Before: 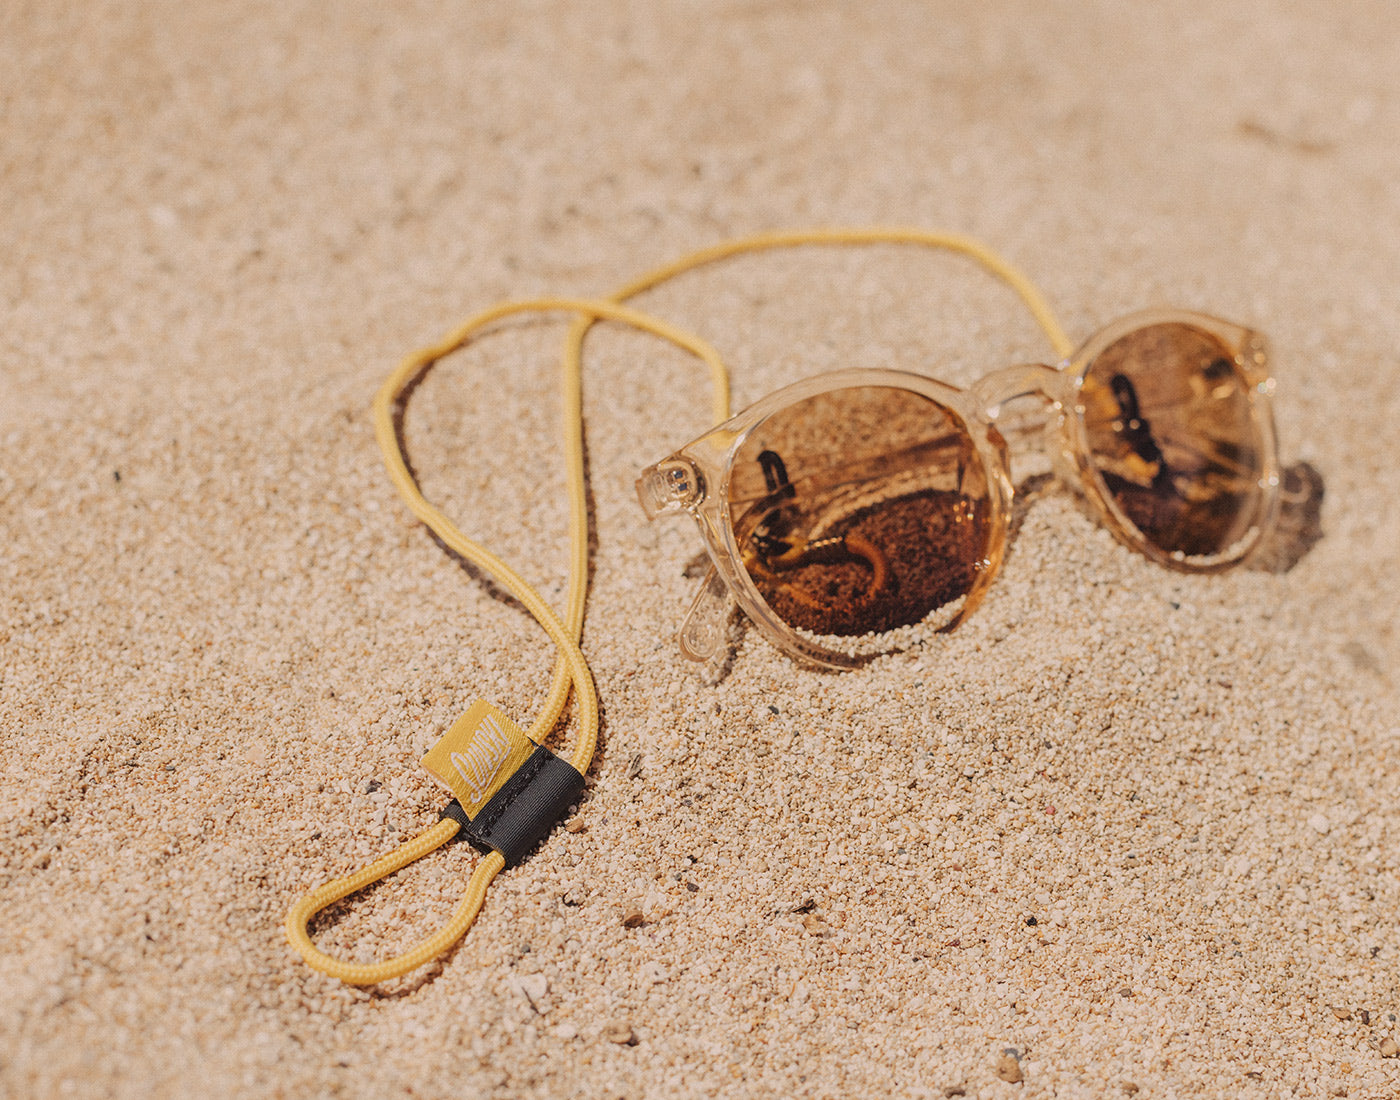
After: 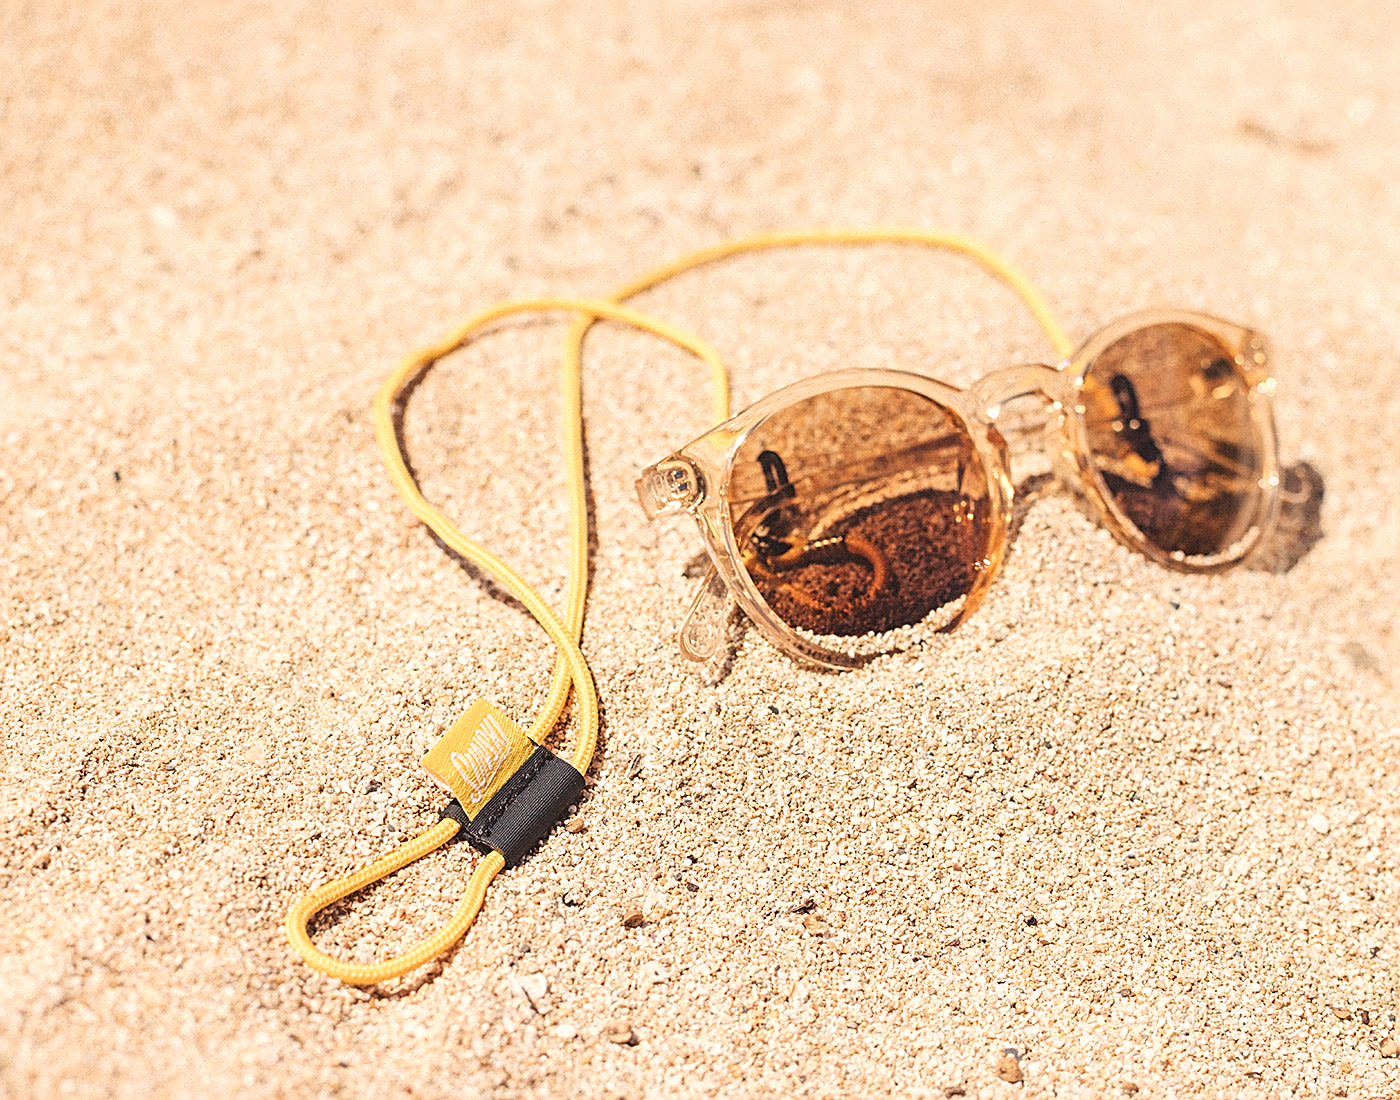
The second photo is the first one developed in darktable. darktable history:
exposure: exposure 0.77 EV, compensate highlight preservation false
sharpen: amount 0.6
